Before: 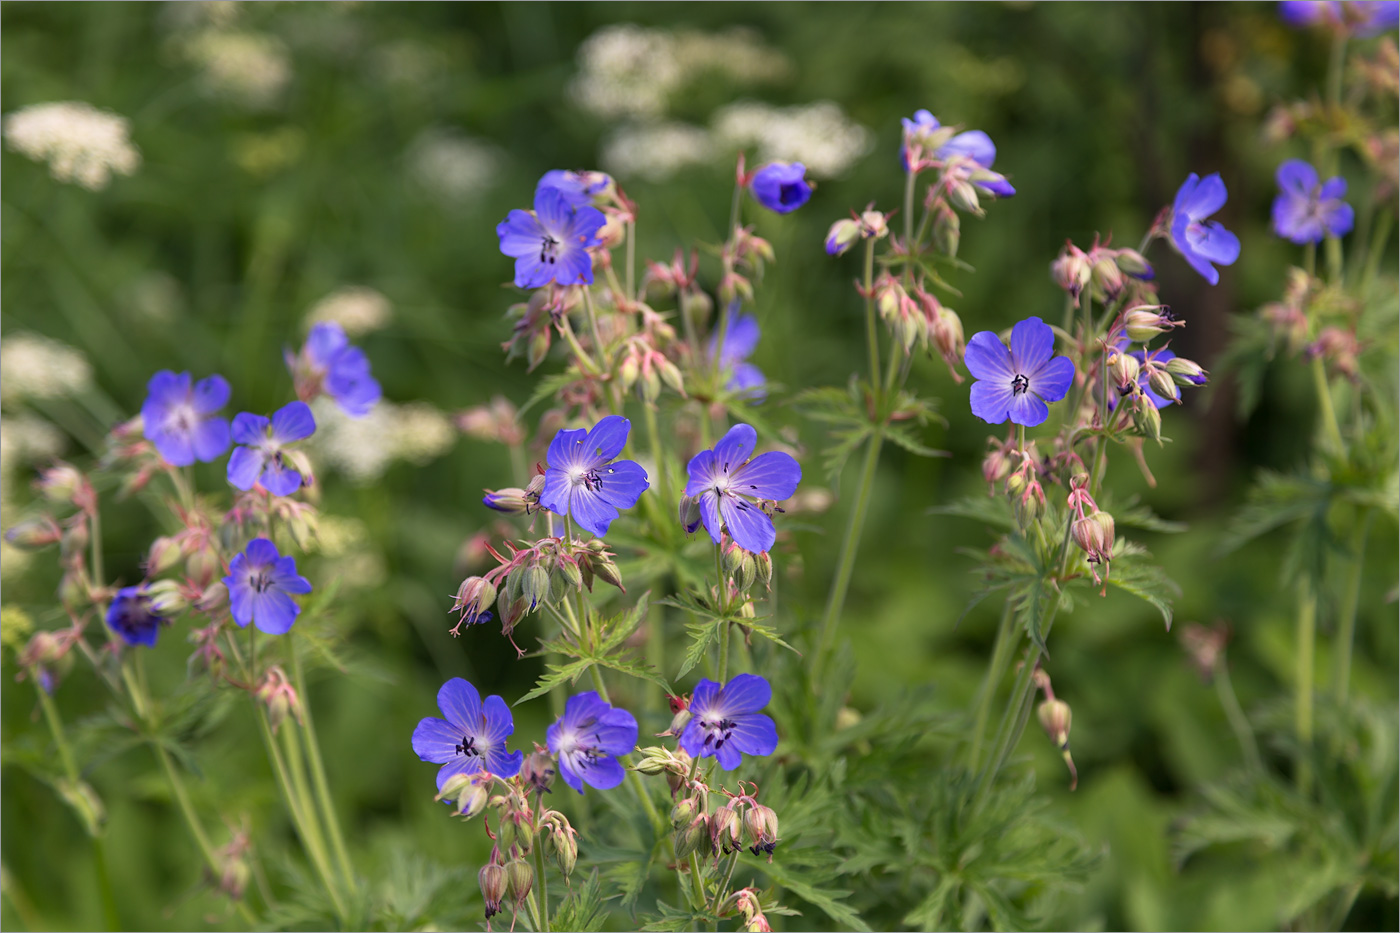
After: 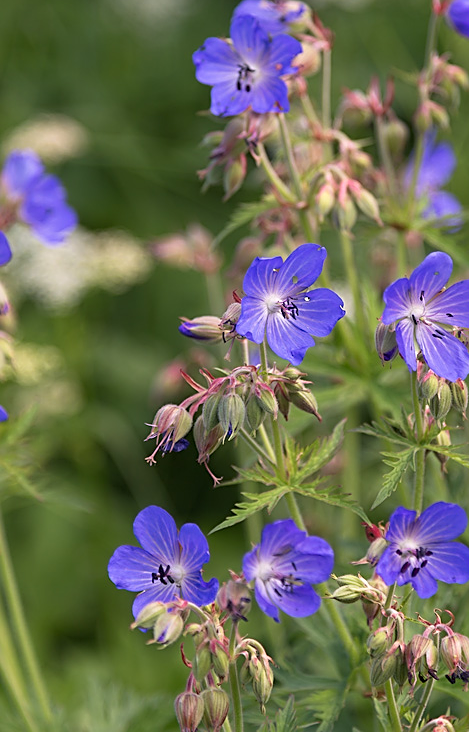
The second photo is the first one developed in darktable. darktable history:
sharpen: on, module defaults
crop and rotate: left 21.77%, top 18.528%, right 44.676%, bottom 2.997%
